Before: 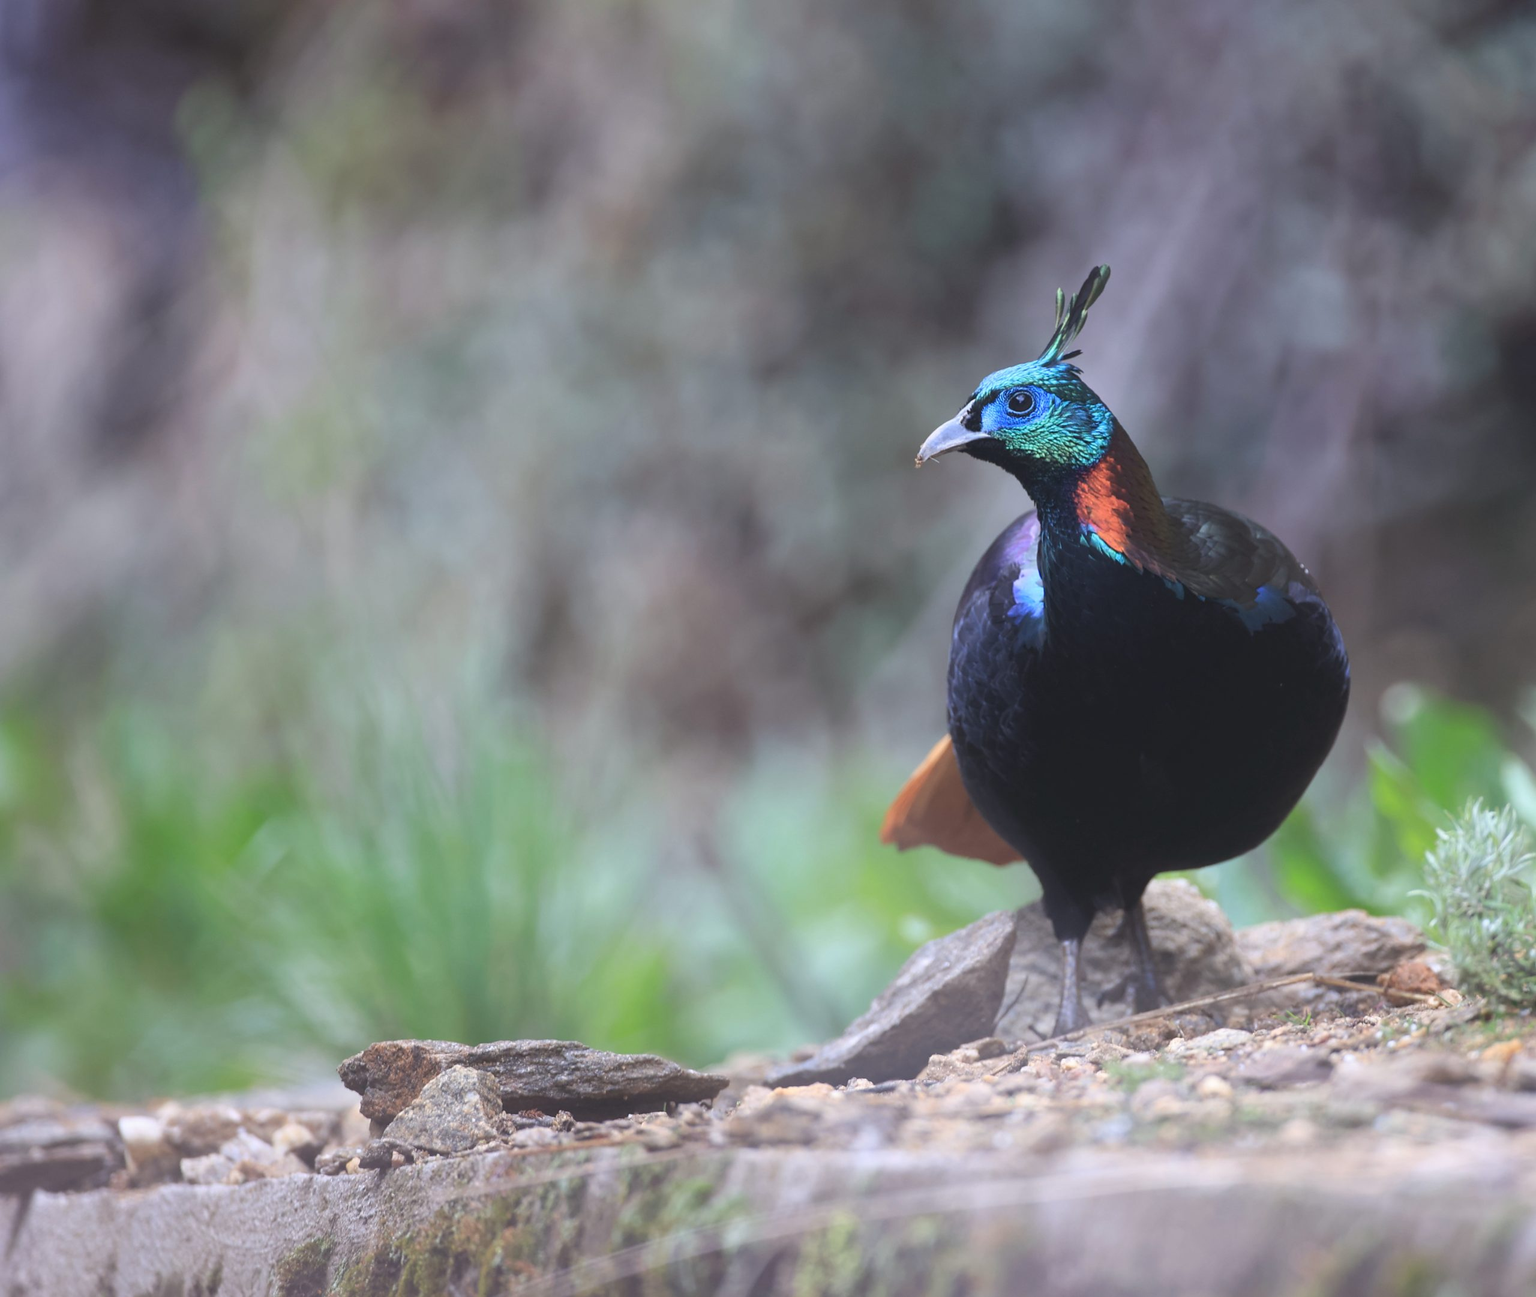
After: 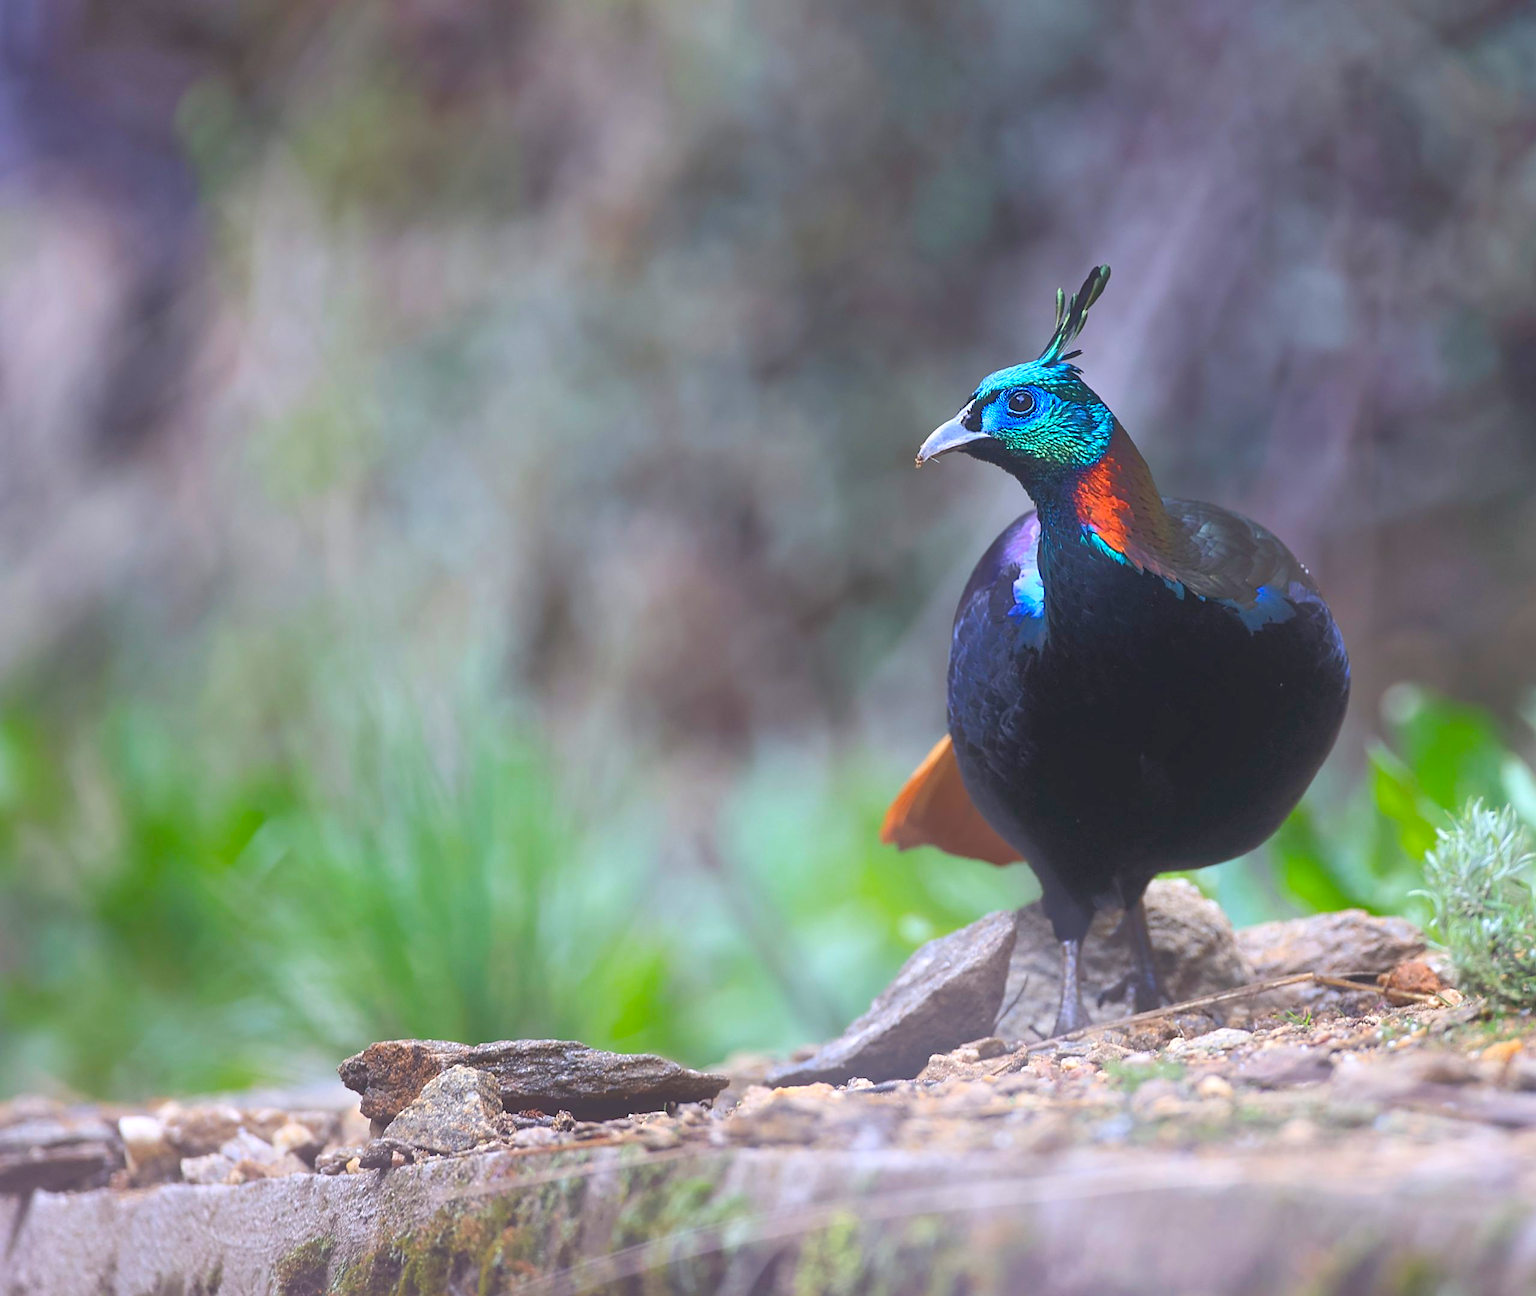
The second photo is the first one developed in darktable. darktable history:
tone equalizer: -8 EV -0.528 EV, -7 EV -0.319 EV, -6 EV -0.083 EV, -5 EV 0.413 EV, -4 EV 0.985 EV, -3 EV 0.791 EV, -2 EV -0.01 EV, -1 EV 0.14 EV, +0 EV -0.012 EV, smoothing 1
sharpen: on, module defaults
color balance rgb: linear chroma grading › global chroma 15%, perceptual saturation grading › global saturation 30%
